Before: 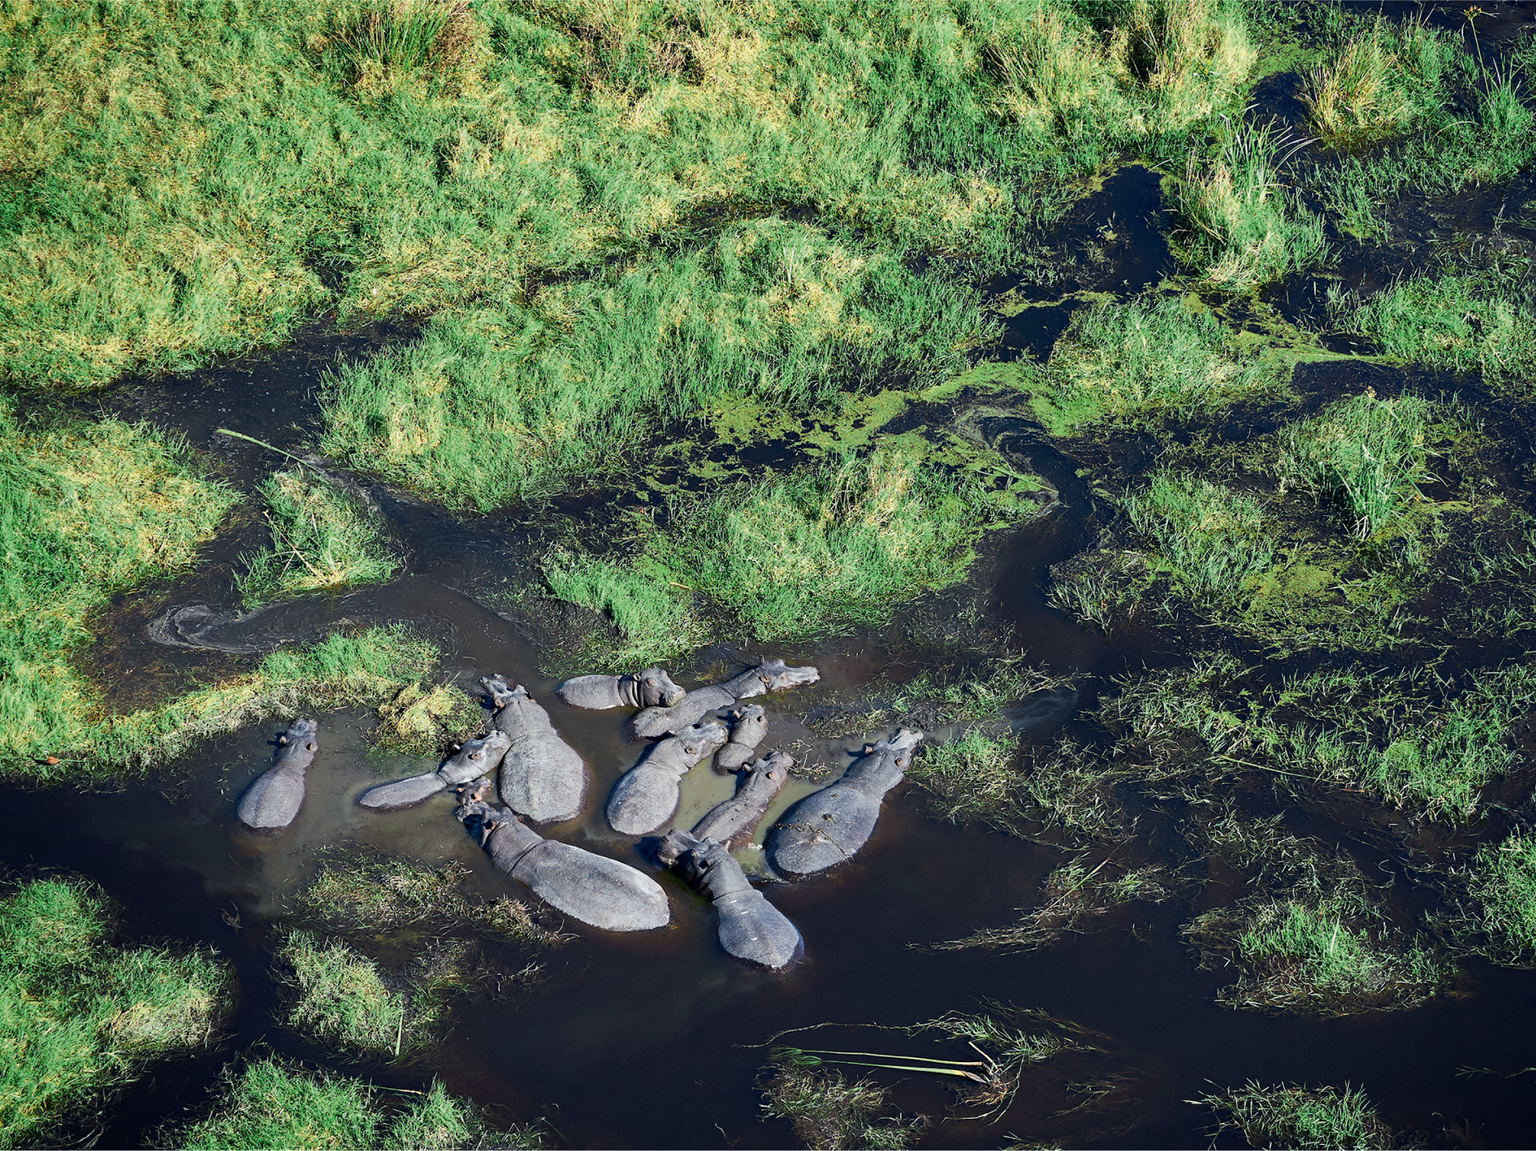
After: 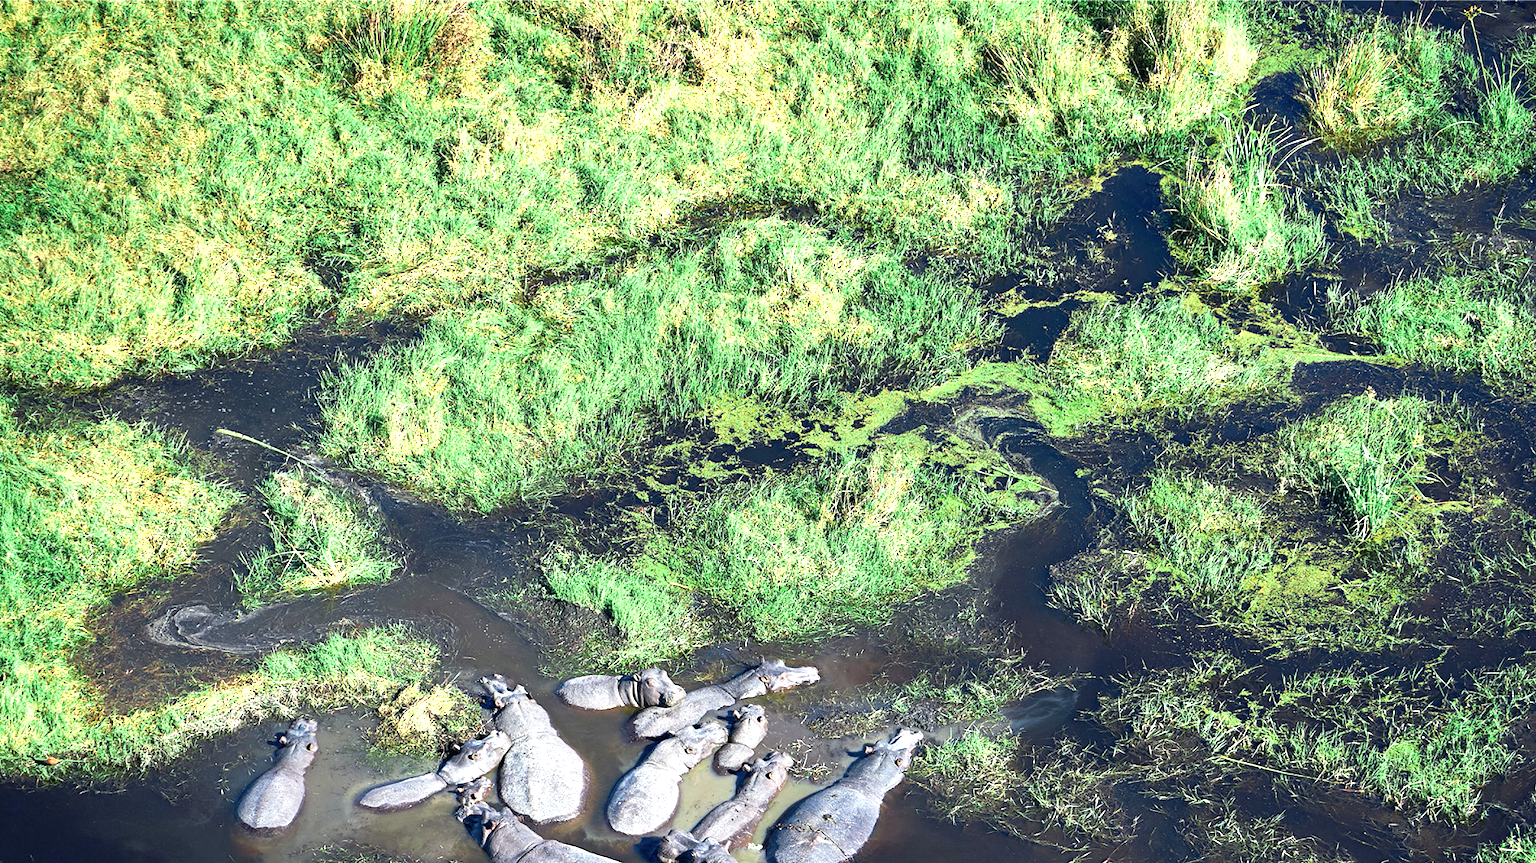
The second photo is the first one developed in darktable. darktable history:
crop: bottom 24.967%
exposure: black level correction 0, exposure 1.1 EV, compensate highlight preservation false
